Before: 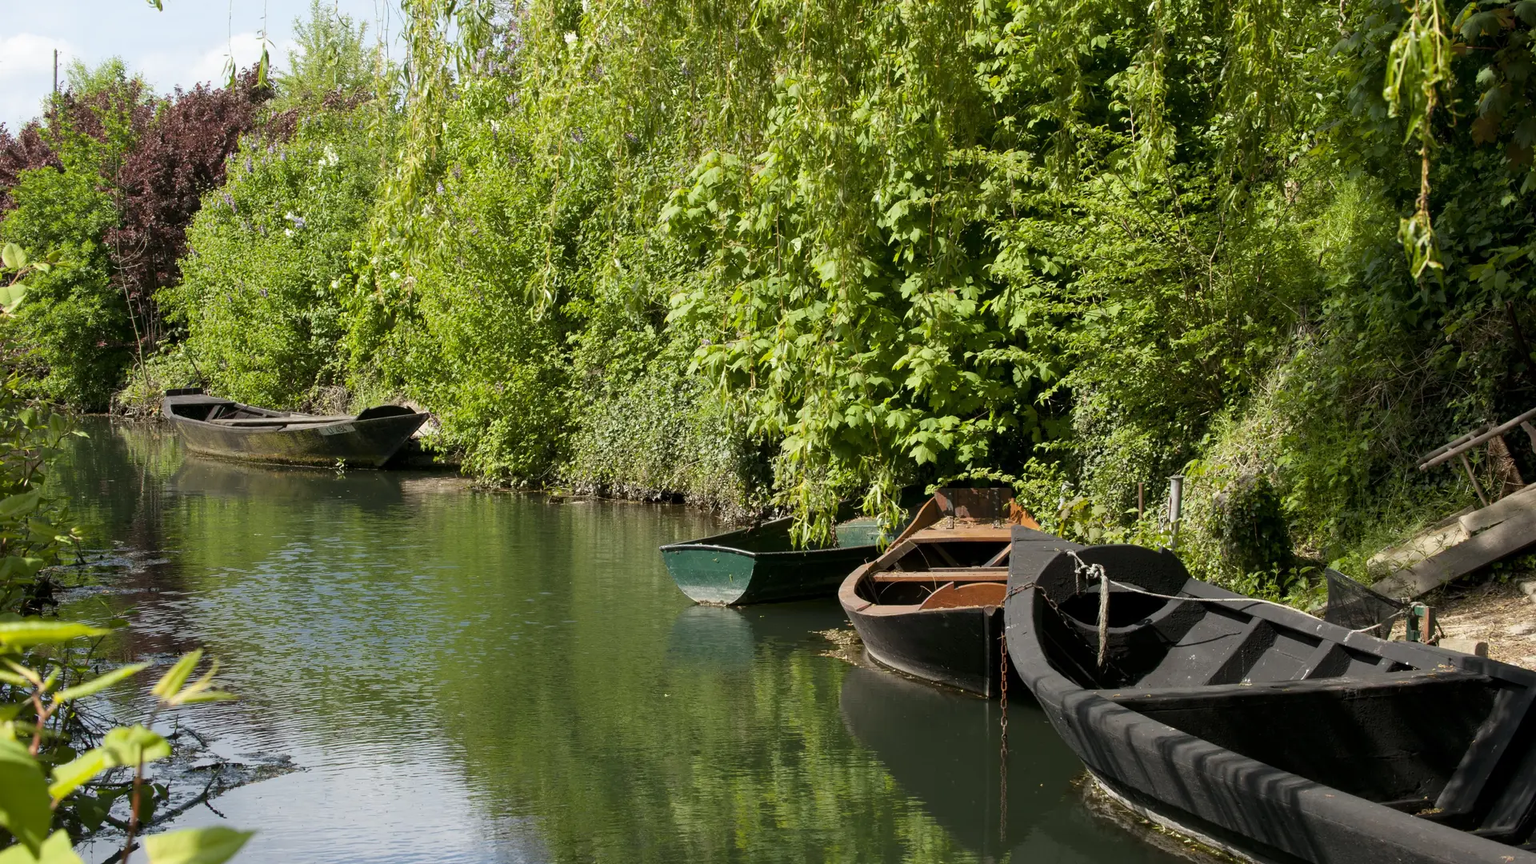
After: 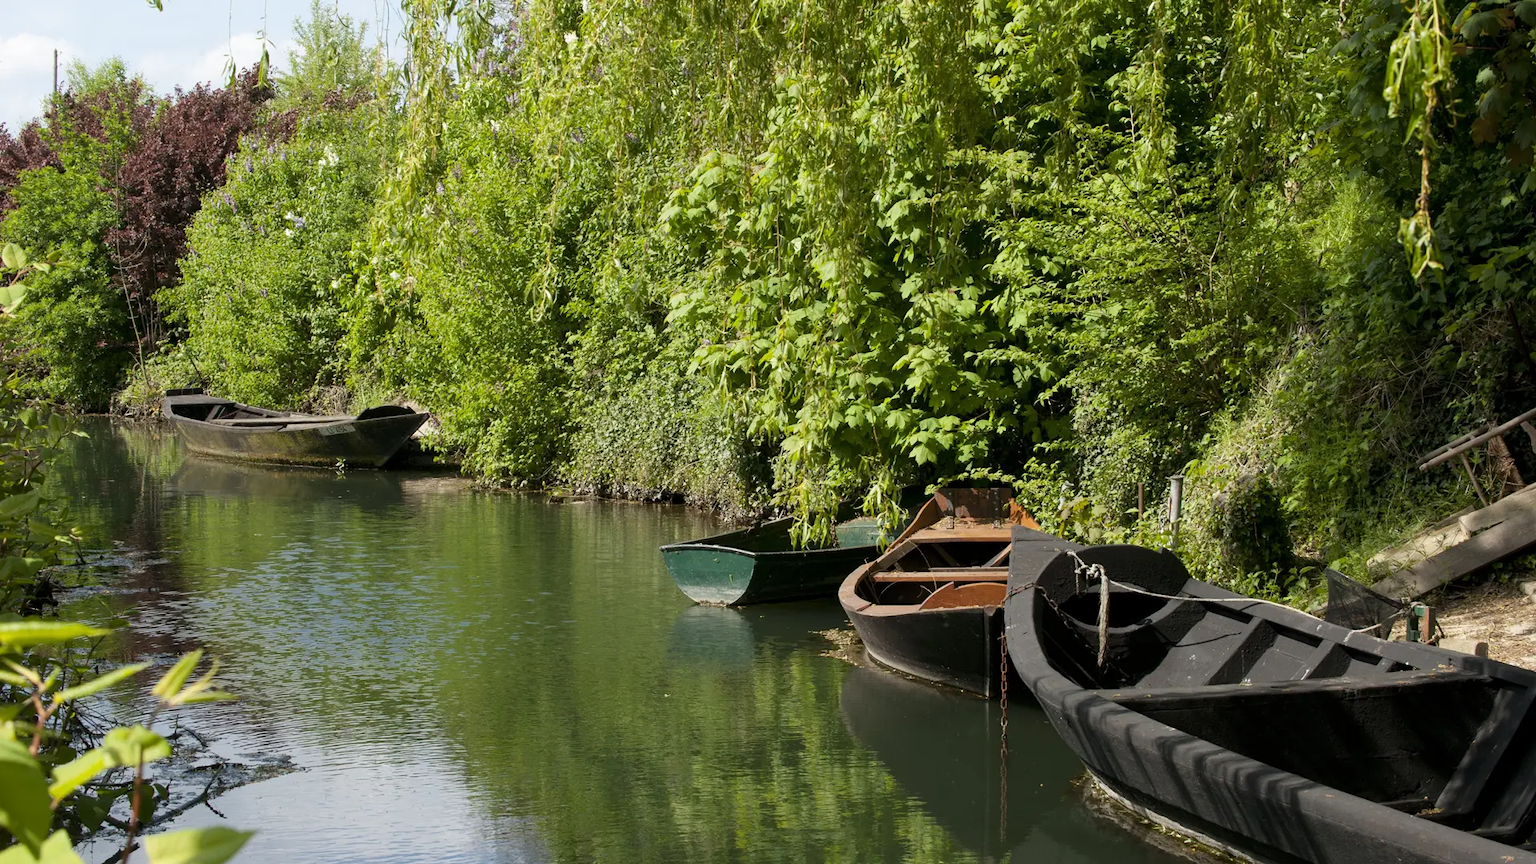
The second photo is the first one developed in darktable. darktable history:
color balance rgb: power › hue 328.23°, perceptual saturation grading › global saturation 0.591%
